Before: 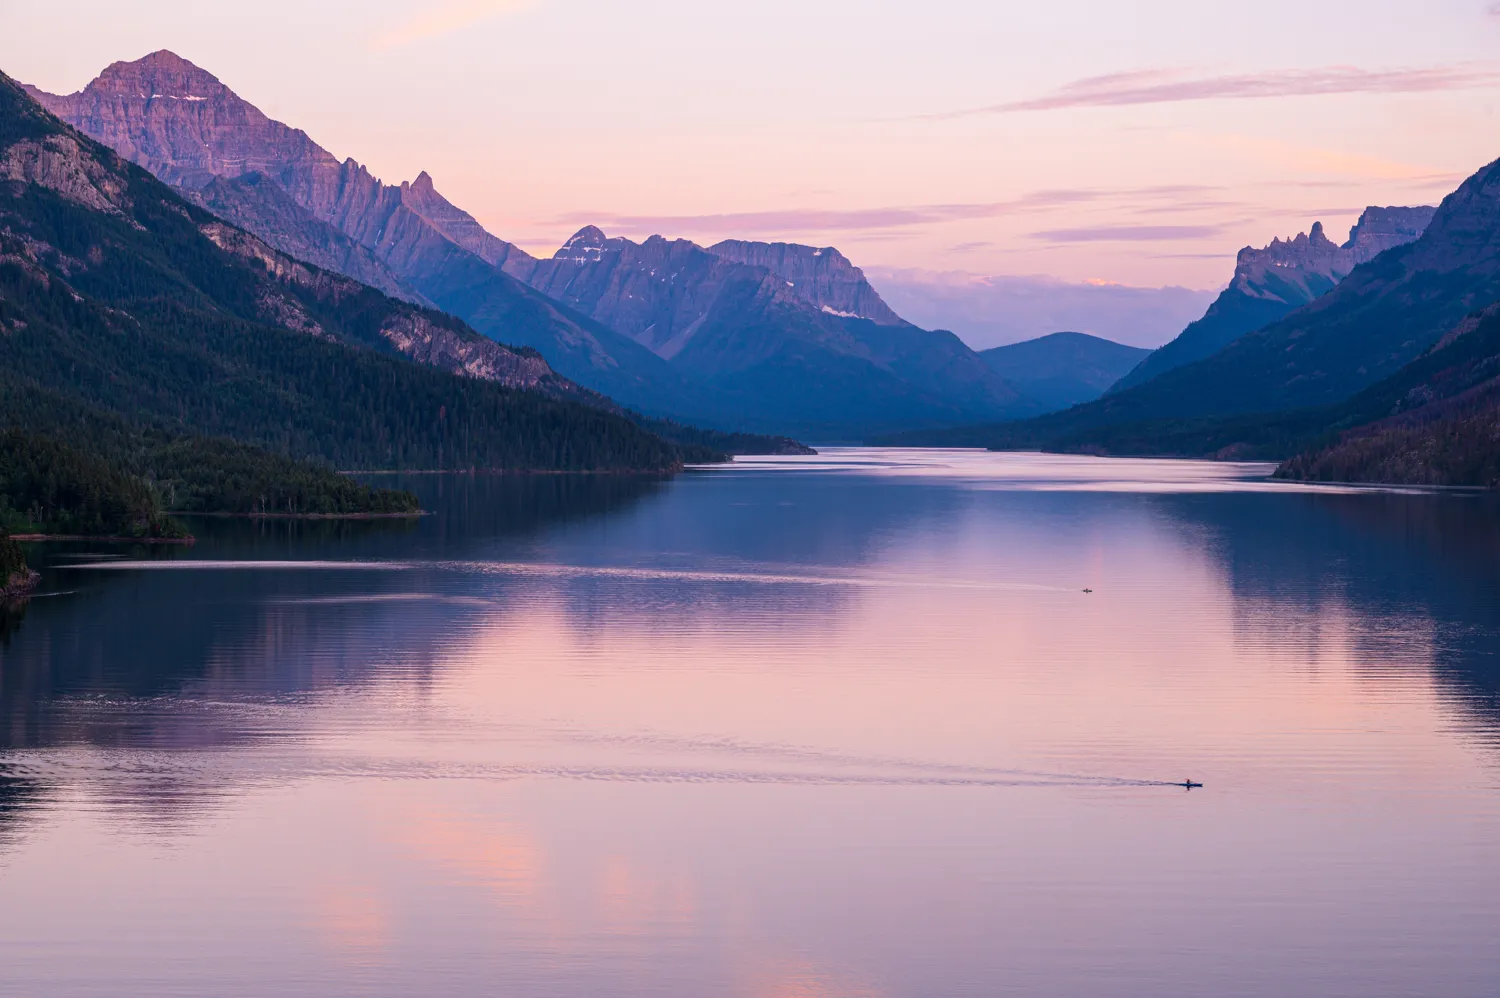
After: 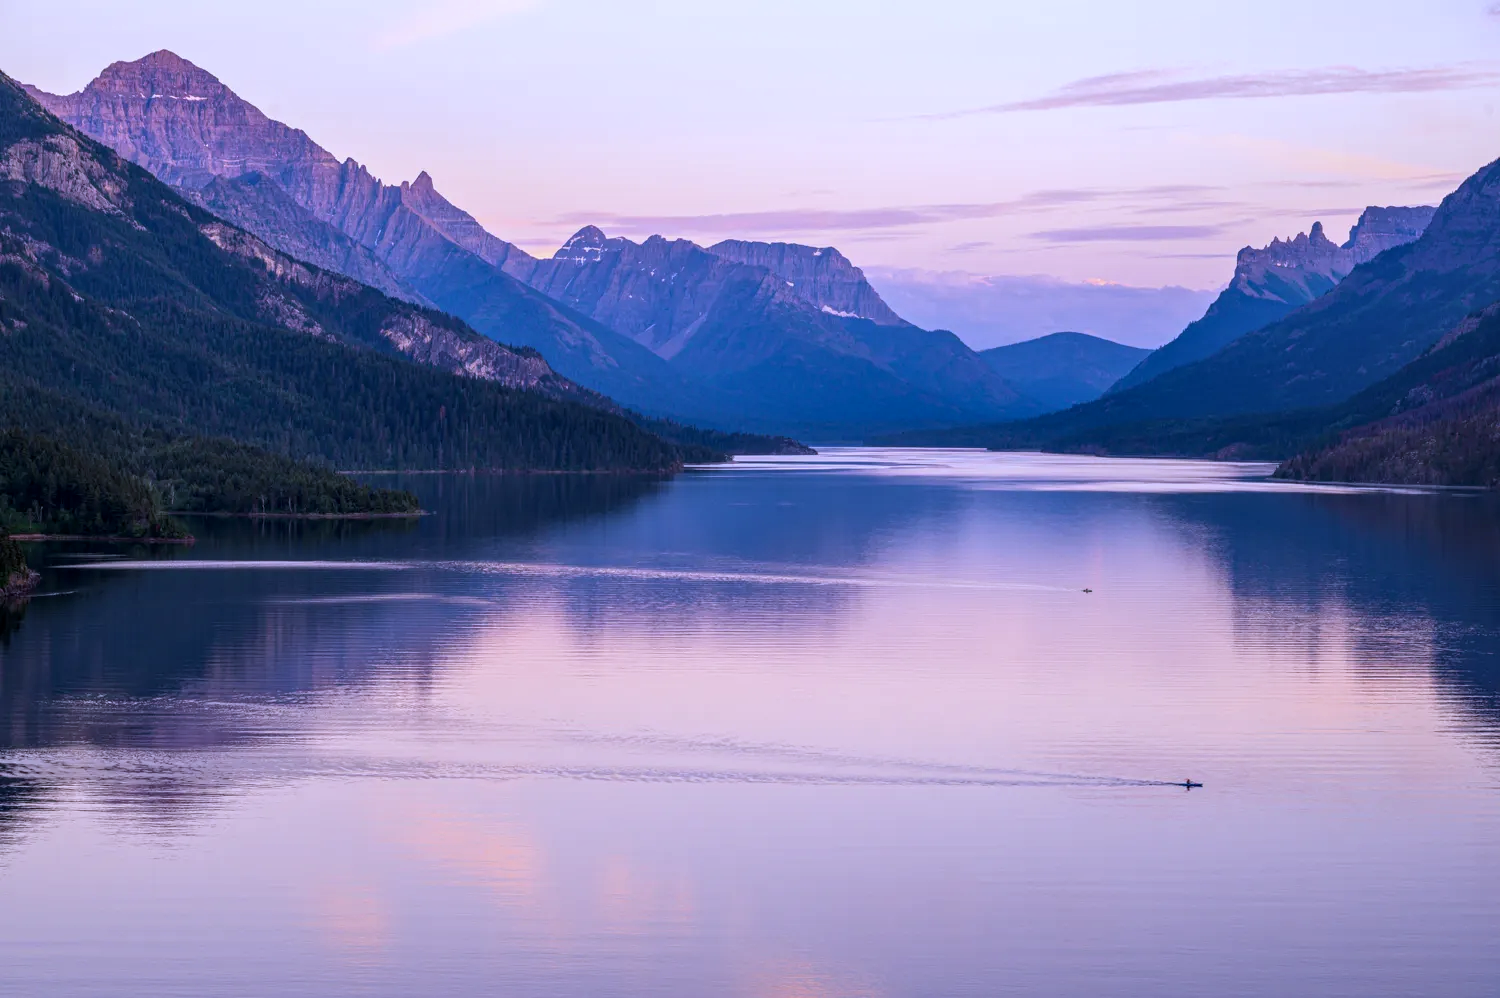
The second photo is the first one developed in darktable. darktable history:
local contrast: on, module defaults
white balance: red 0.948, green 1.02, blue 1.176
